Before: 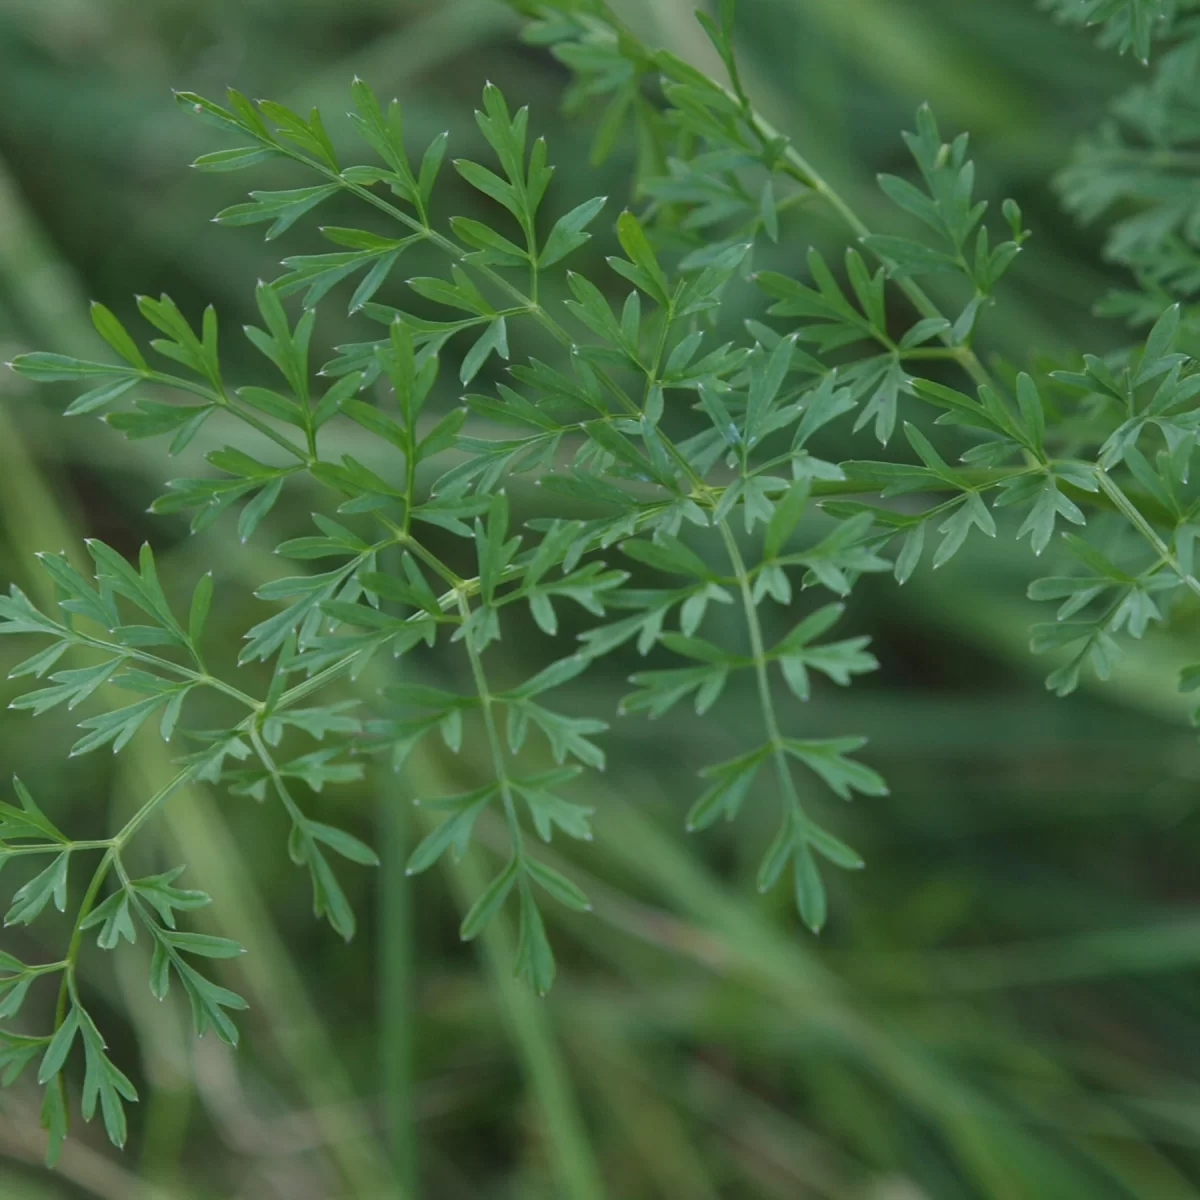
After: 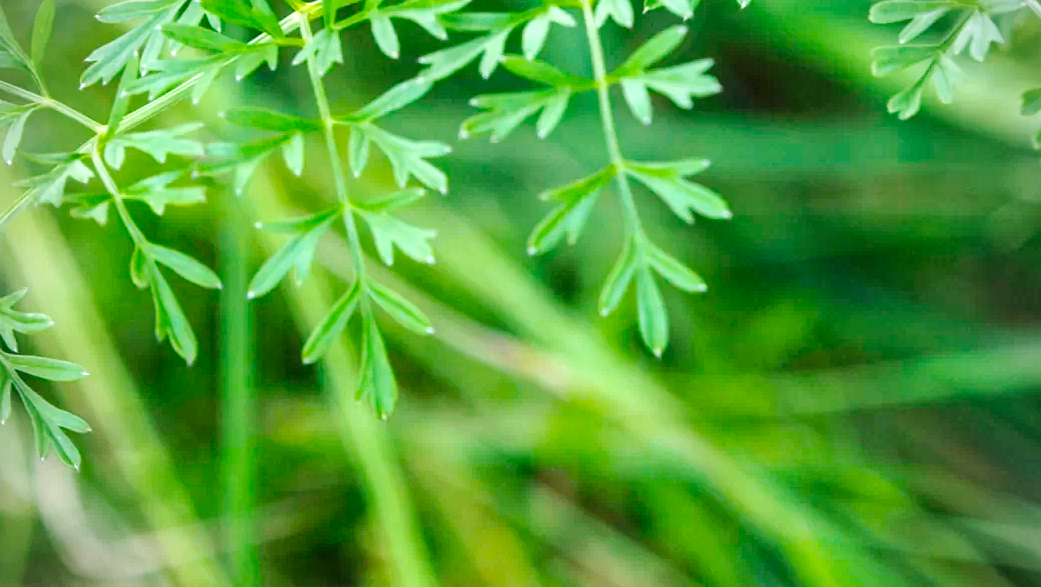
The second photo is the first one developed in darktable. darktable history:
local contrast: highlights 36%, detail 134%
color balance rgb: linear chroma grading › global chroma 14.516%, perceptual saturation grading › global saturation 25.542%
exposure: black level correction 0, exposure 1.097 EV, compensate highlight preservation false
tone equalizer: on, module defaults
crop and rotate: left 13.241%, top 48.14%, bottom 2.903%
vignetting: on, module defaults
base curve: curves: ch0 [(0, 0) (0.032, 0.025) (0.121, 0.166) (0.206, 0.329) (0.605, 0.79) (1, 1)], preserve colors none
